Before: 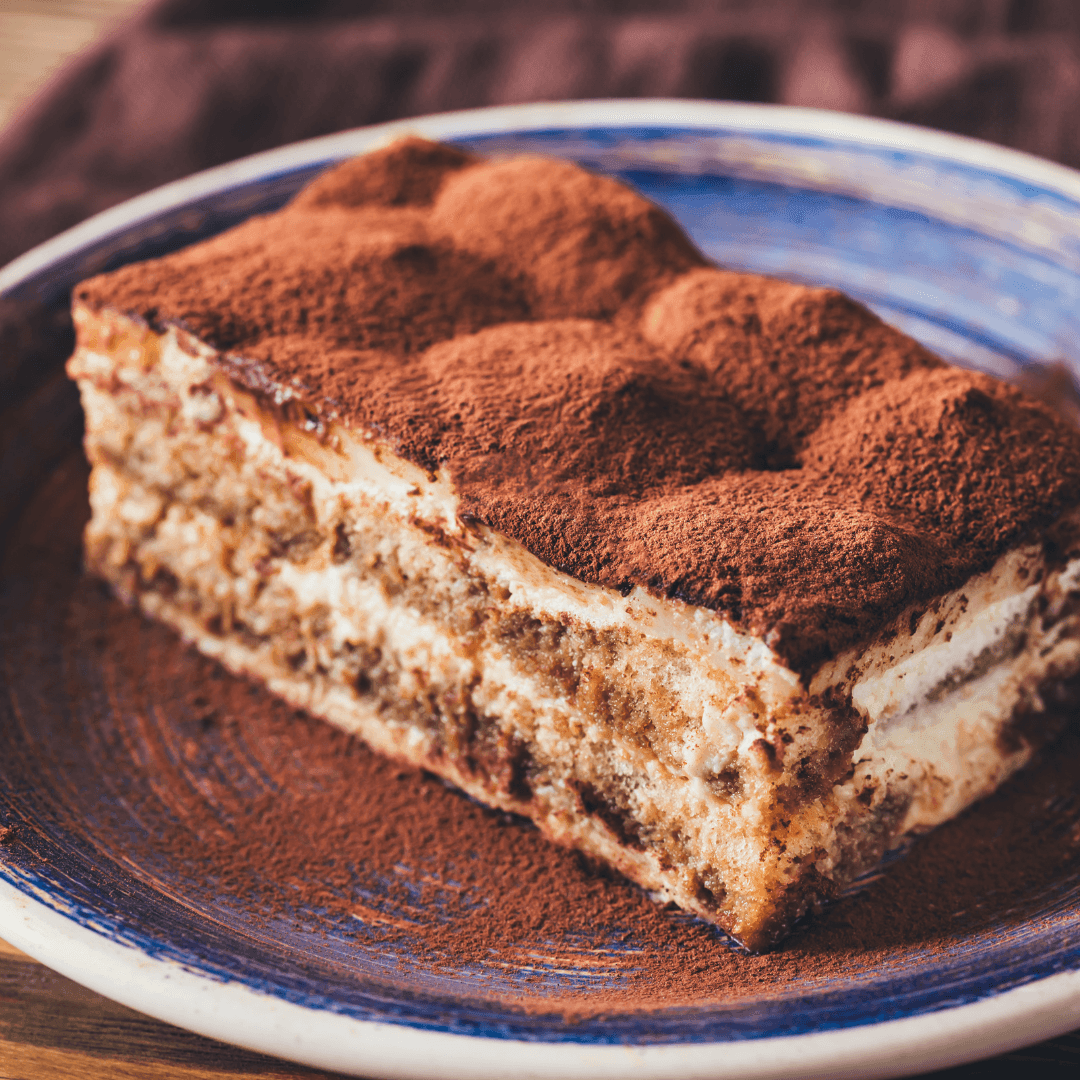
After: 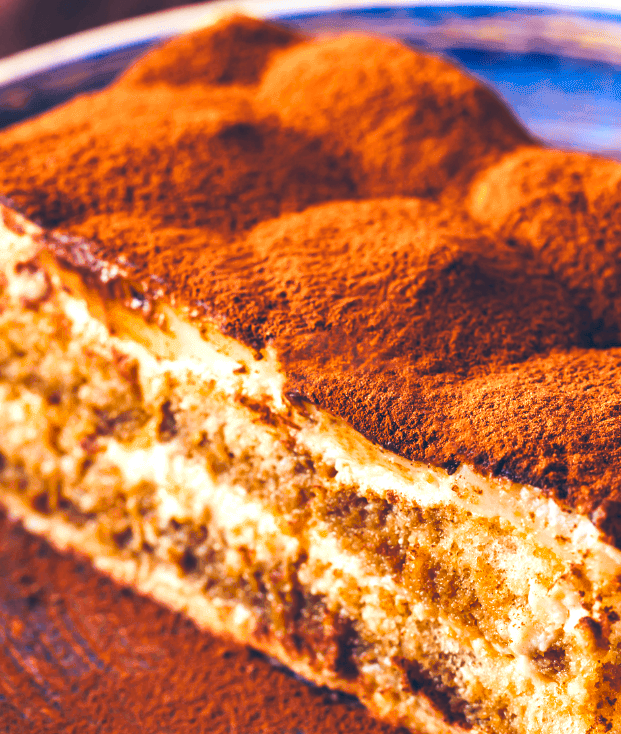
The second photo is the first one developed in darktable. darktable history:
contrast brightness saturation: saturation -0.058
crop: left 16.188%, top 11.316%, right 26.242%, bottom 20.699%
exposure: black level correction 0, exposure 0.499 EV, compensate exposure bias true, compensate highlight preservation false
color balance rgb: shadows lift › luminance -9.51%, global offset › chroma 0.145%, global offset › hue 253.25°, perceptual saturation grading › global saturation 31.114%, global vibrance 50.805%
